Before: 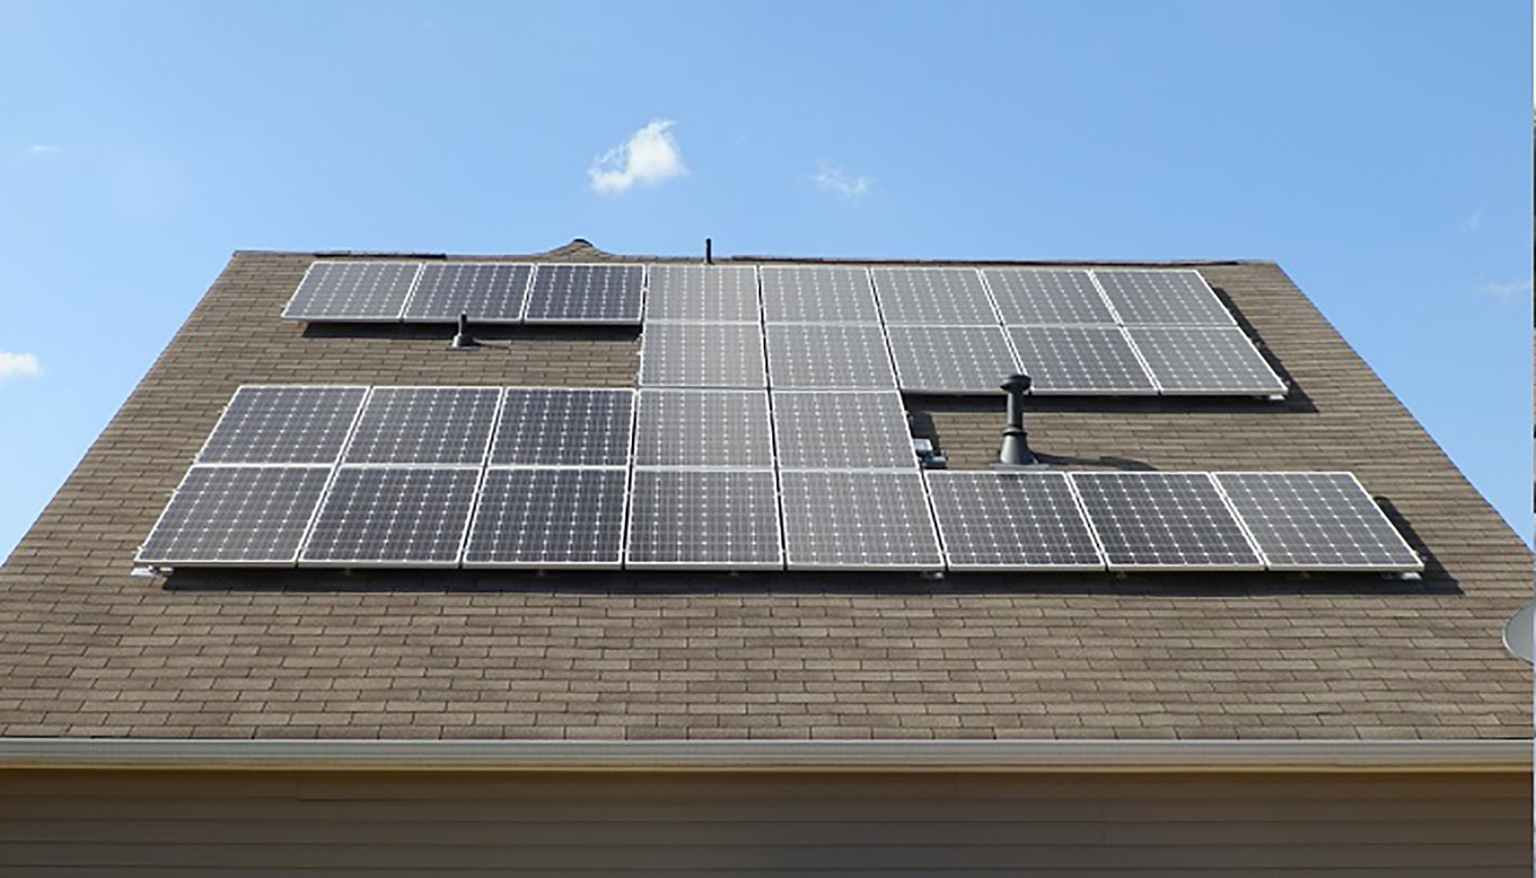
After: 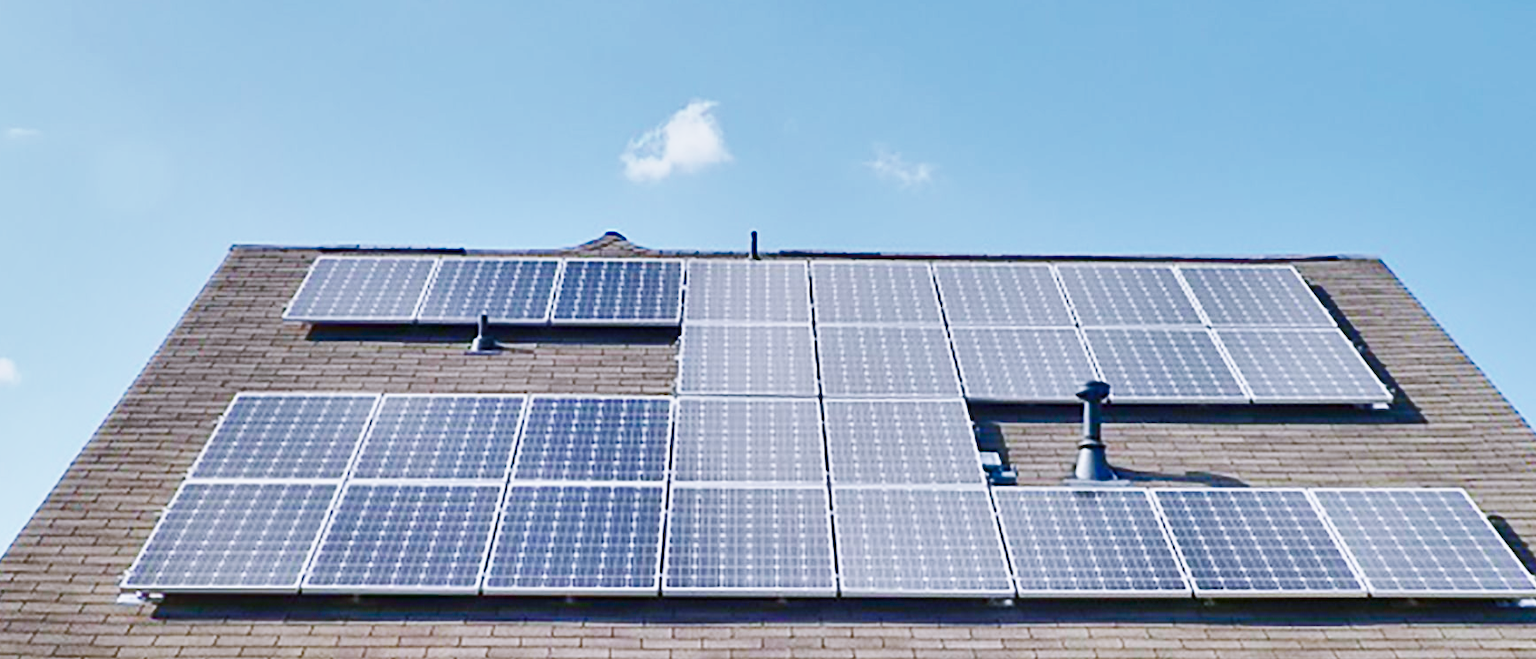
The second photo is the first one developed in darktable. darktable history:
color balance rgb: highlights gain › chroma 1.549%, highlights gain › hue 306.52°, perceptual saturation grading › global saturation 25.52%, perceptual saturation grading › highlights -28.084%, perceptual saturation grading › shadows 34.429%, contrast -29.878%
base curve: curves: ch0 [(0, 0) (0.007, 0.004) (0.027, 0.03) (0.046, 0.07) (0.207, 0.54) (0.442, 0.872) (0.673, 0.972) (1, 1)], preserve colors none
crop: left 1.617%, top 3.358%, right 7.692%, bottom 28.413%
shadows and highlights: radius 109.08, shadows 45.41, highlights -66.52, low approximation 0.01, soften with gaussian
color calibration: x 0.37, y 0.382, temperature 4314.72 K
